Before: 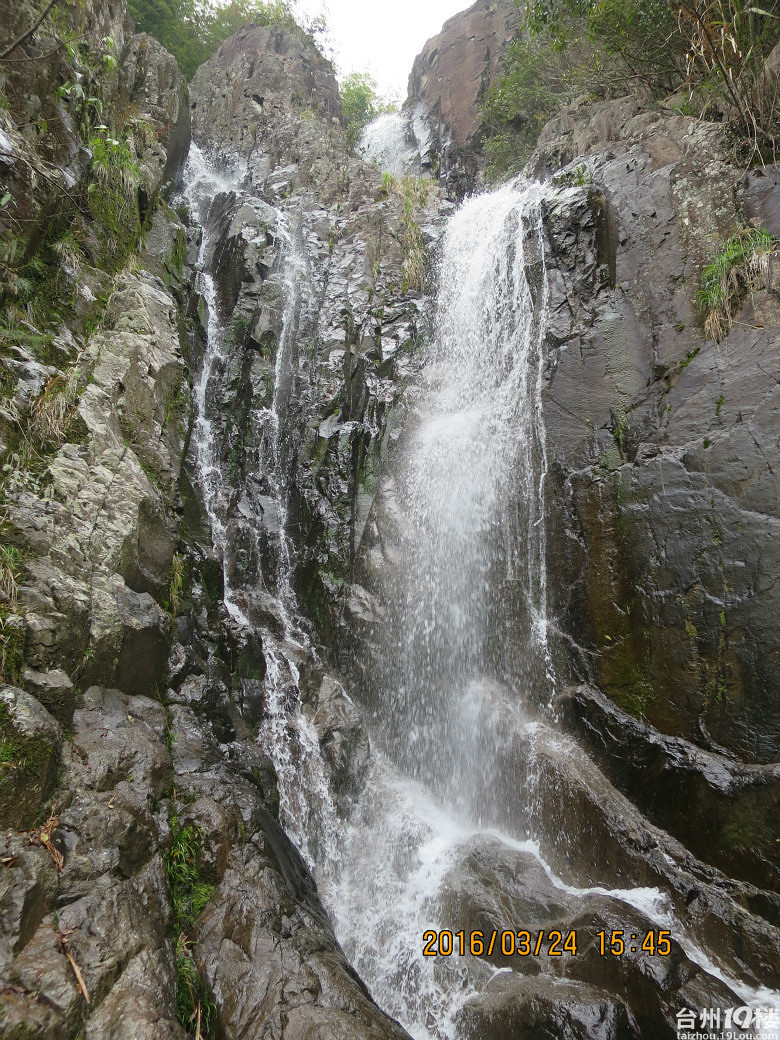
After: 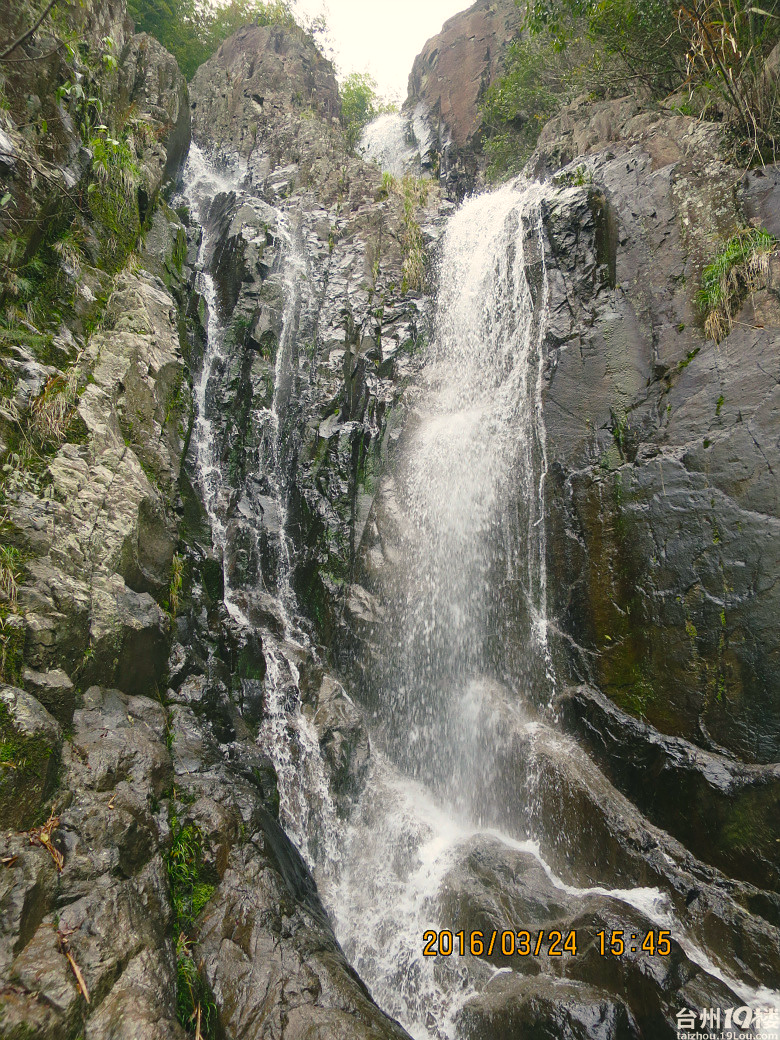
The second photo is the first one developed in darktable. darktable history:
color balance rgb: shadows lift › chroma 2%, shadows lift › hue 219.6°, power › hue 313.2°, highlights gain › chroma 3%, highlights gain › hue 75.6°, global offset › luminance 0.5%, perceptual saturation grading › global saturation 15.33%, perceptual saturation grading › highlights -19.33%, perceptual saturation grading › shadows 20%, global vibrance 20%
local contrast: mode bilateral grid, contrast 20, coarseness 50, detail 120%, midtone range 0.2
